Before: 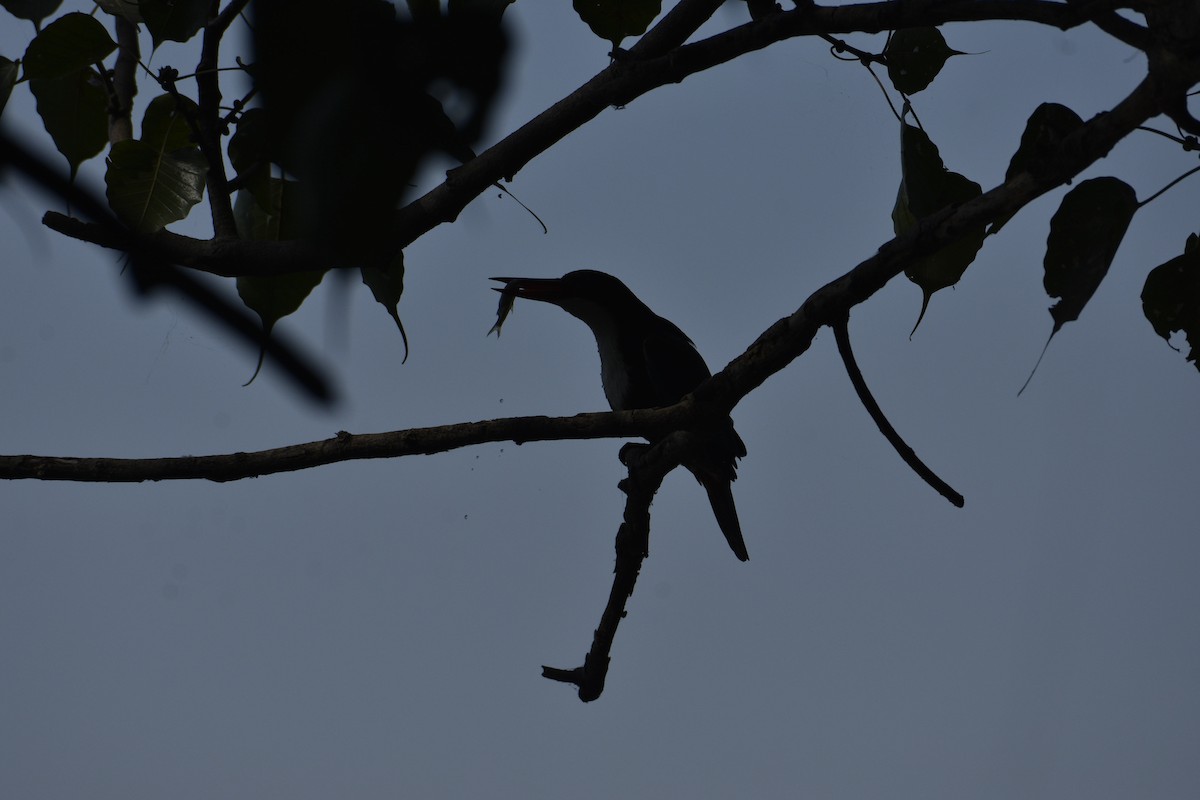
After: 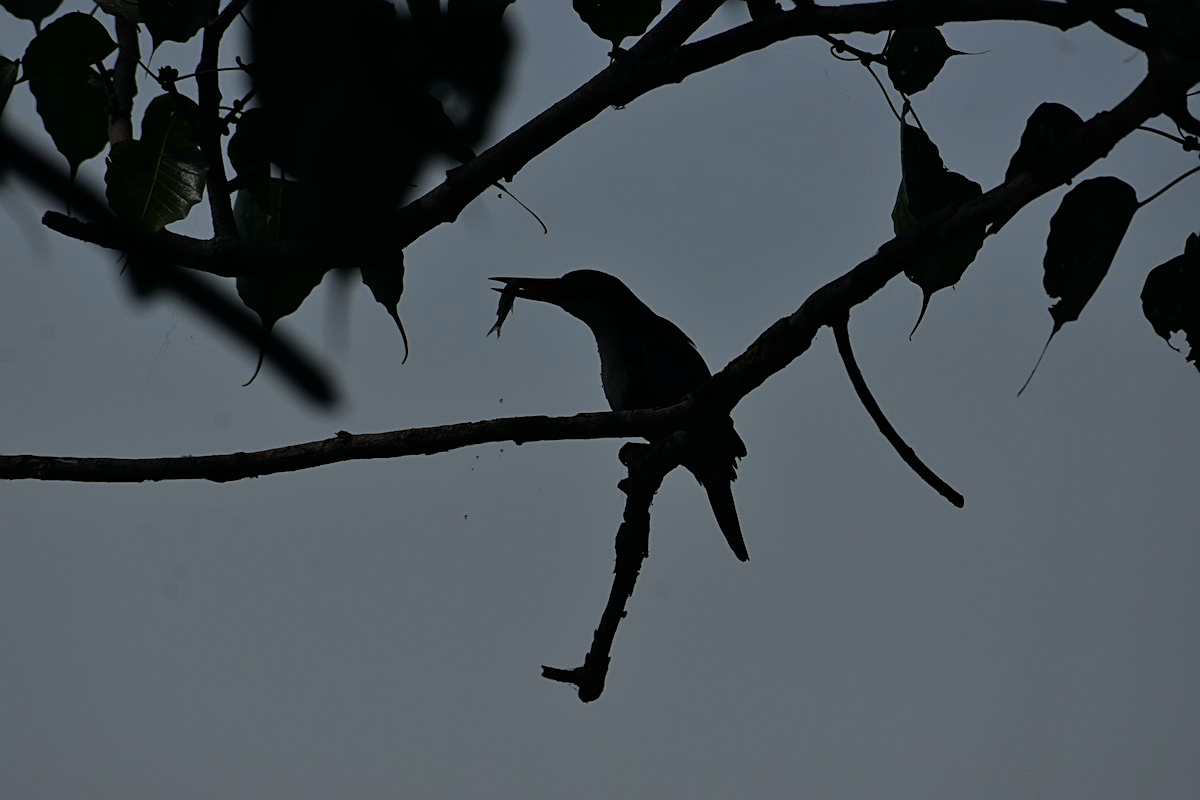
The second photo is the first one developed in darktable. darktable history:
sharpen: on, module defaults
tone curve: curves: ch0 [(0, 0) (0.058, 0.027) (0.214, 0.183) (0.304, 0.288) (0.561, 0.554) (0.687, 0.677) (0.768, 0.768) (0.858, 0.861) (0.986, 0.957)]; ch1 [(0, 0) (0.172, 0.123) (0.312, 0.296) (0.437, 0.429) (0.471, 0.469) (0.502, 0.5) (0.513, 0.515) (0.583, 0.604) (0.631, 0.659) (0.703, 0.721) (0.889, 0.924) (1, 1)]; ch2 [(0, 0) (0.411, 0.424) (0.485, 0.497) (0.502, 0.5) (0.517, 0.511) (0.566, 0.573) (0.622, 0.613) (0.709, 0.677) (1, 1)], color space Lab, independent channels, preserve colors none
